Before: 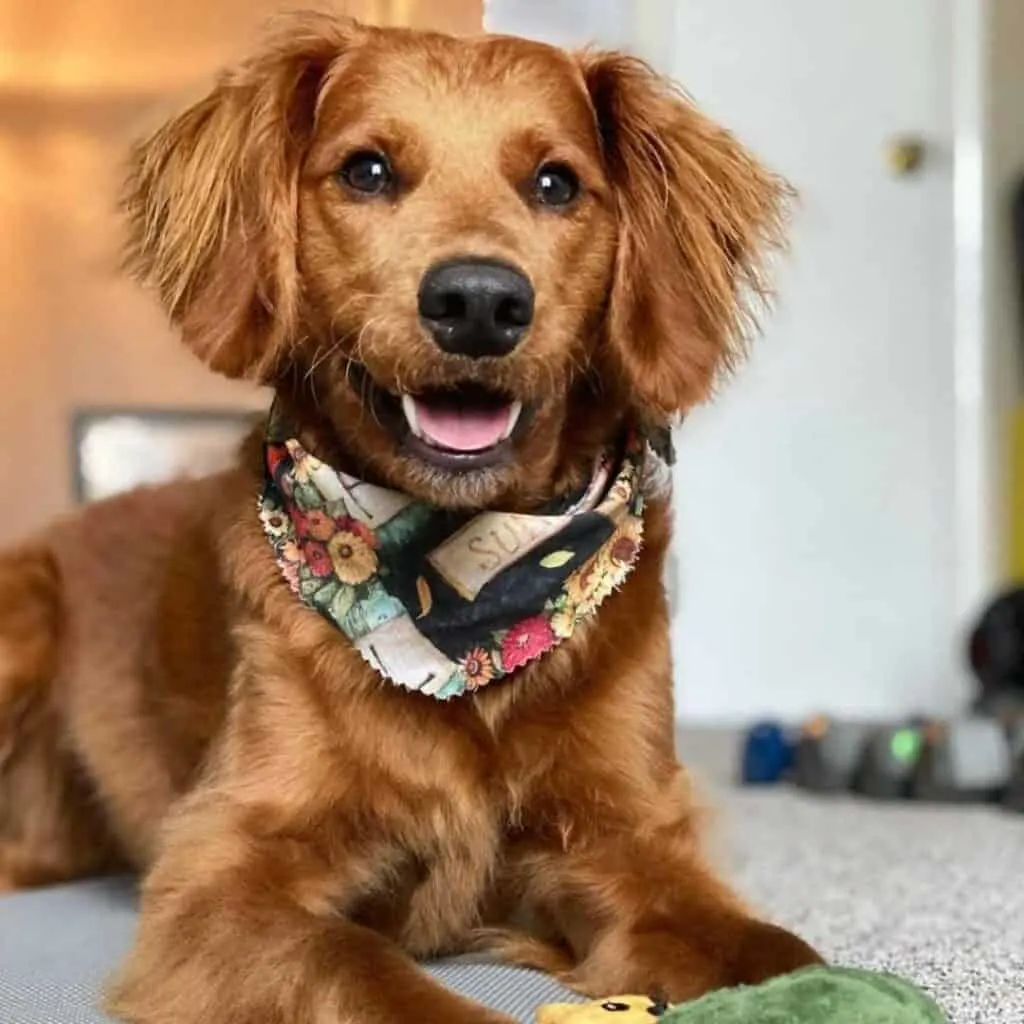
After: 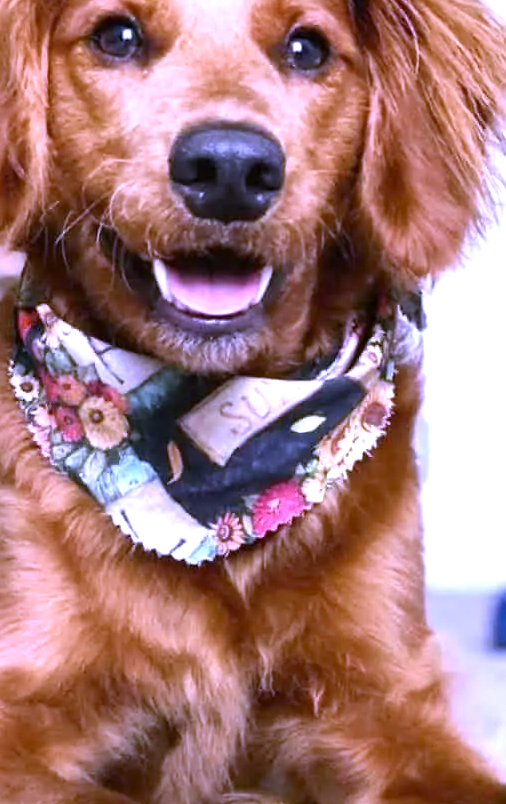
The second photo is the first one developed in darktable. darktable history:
white balance: red 0.98, blue 1.61
exposure: black level correction 0, exposure 0.7 EV, compensate exposure bias true, compensate highlight preservation false
crop and rotate: angle 0.02°, left 24.353%, top 13.219%, right 26.156%, bottom 8.224%
